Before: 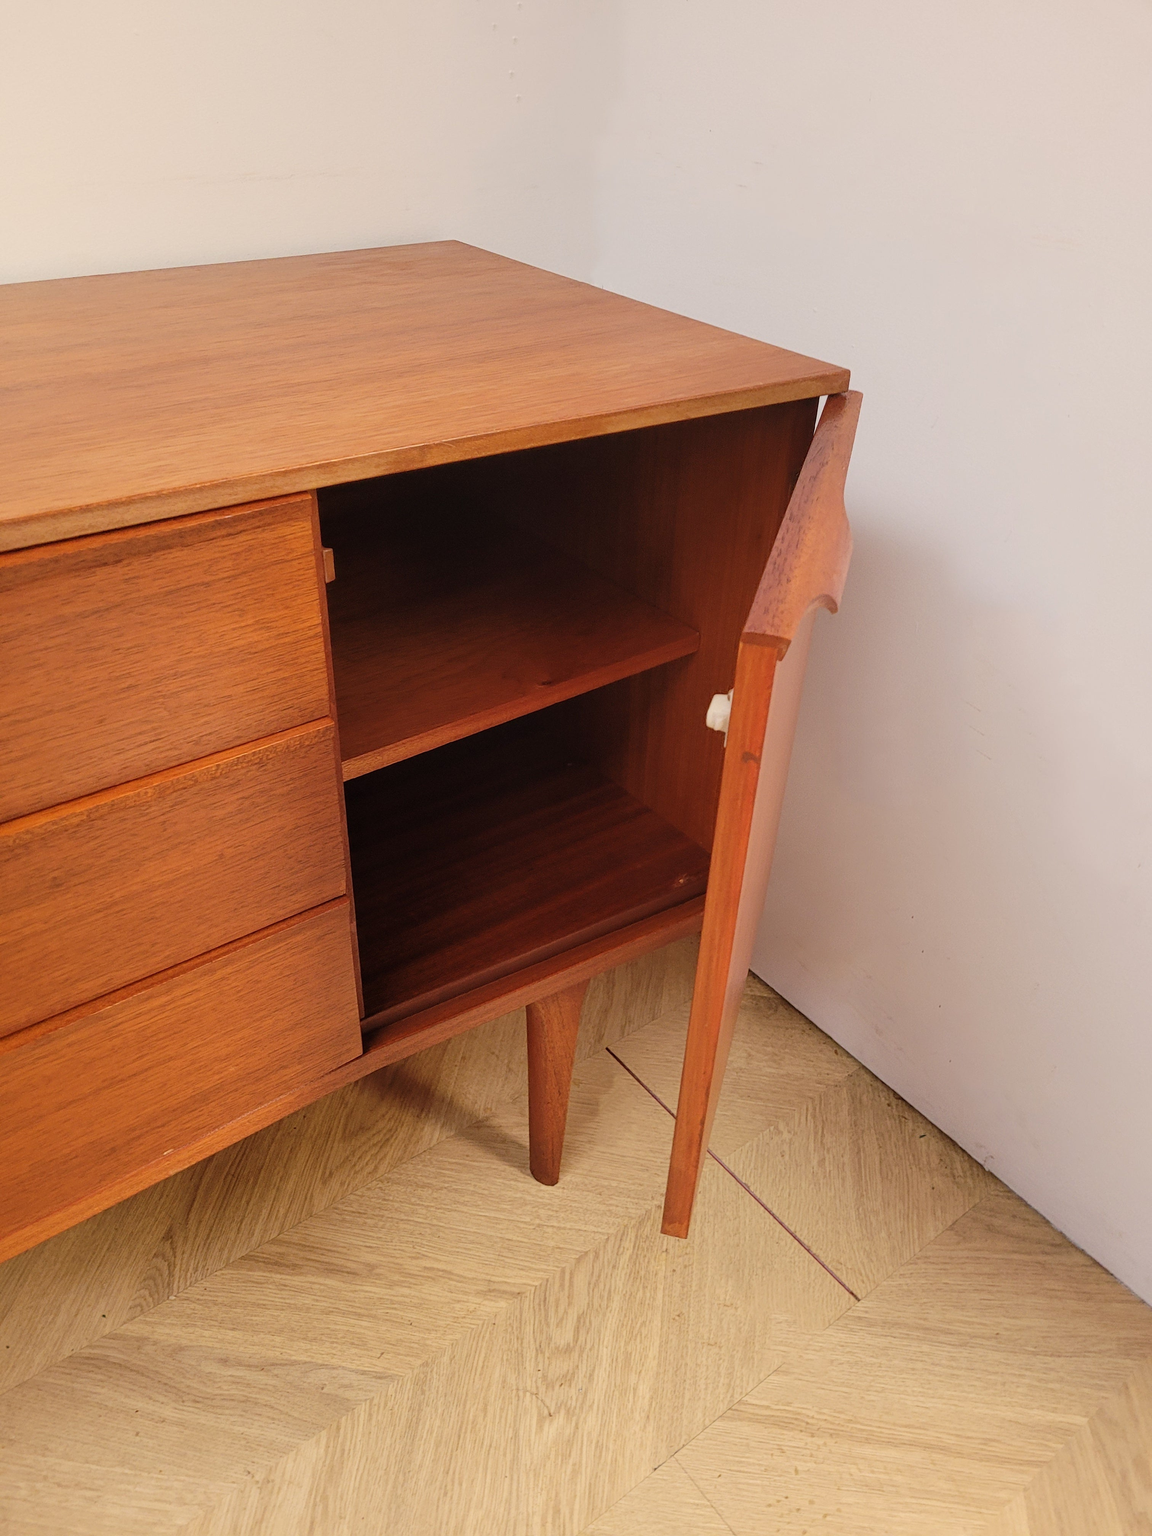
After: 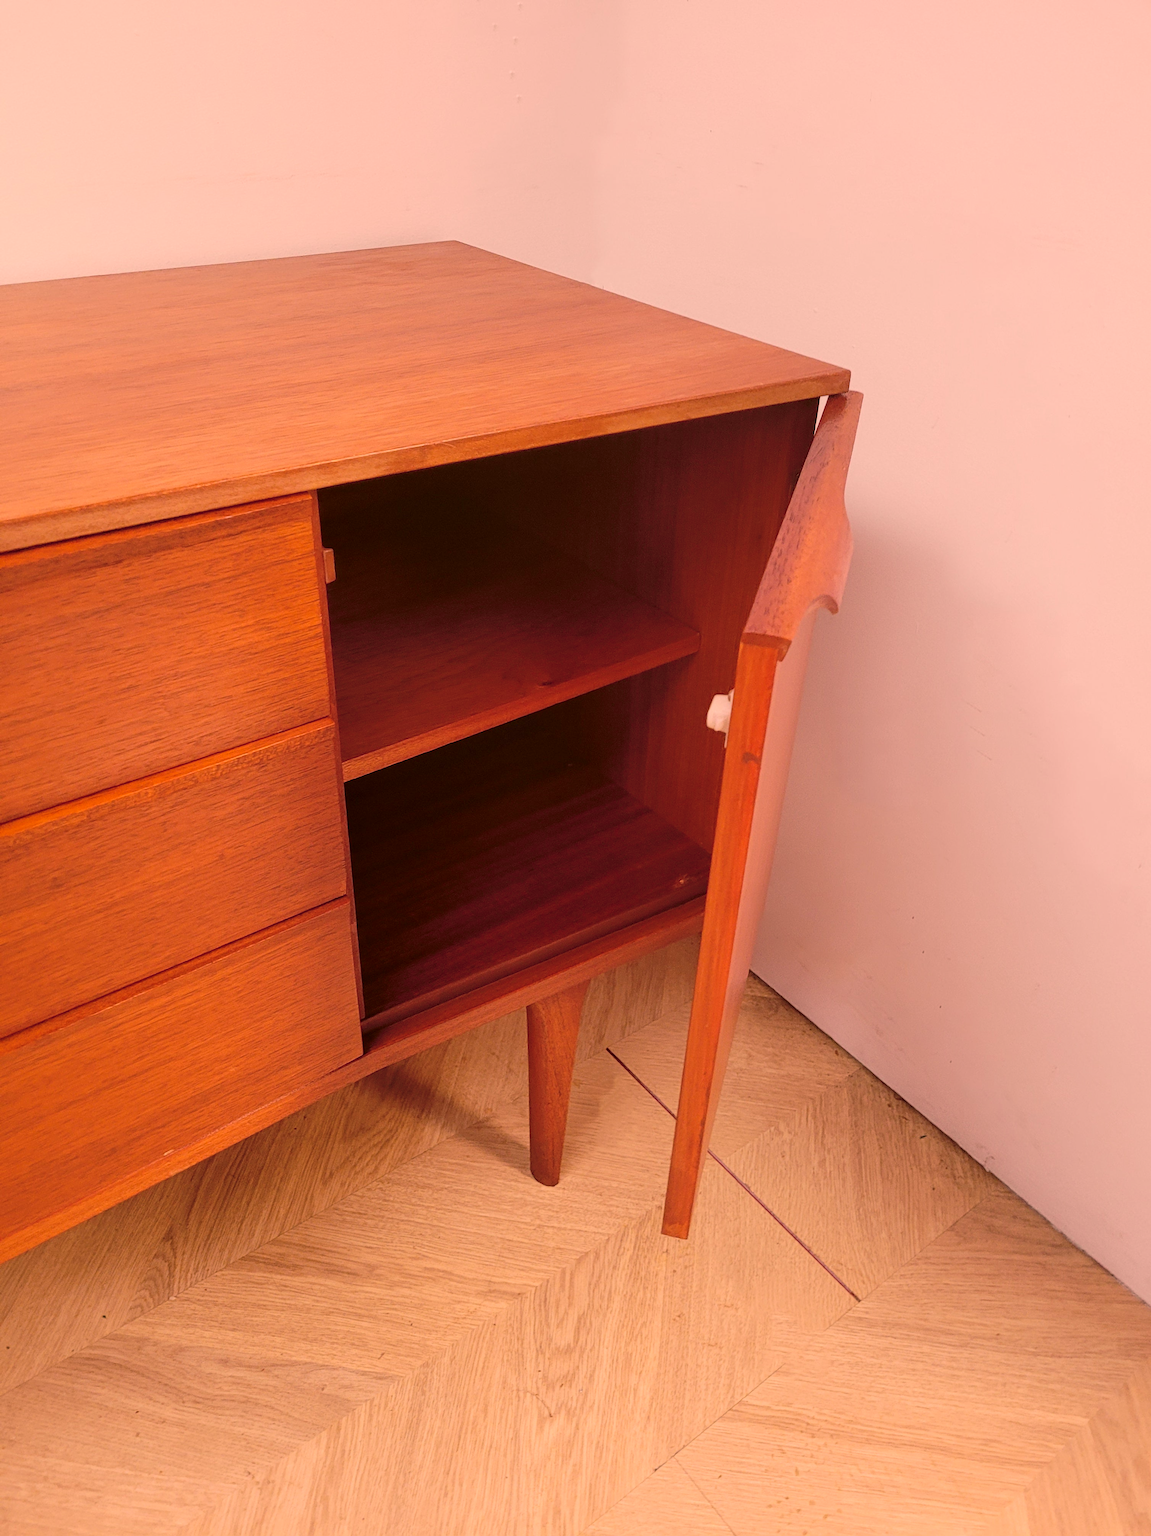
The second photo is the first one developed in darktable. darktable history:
tone curve: curves: ch1 [(0, 0) (0.214, 0.291) (0.372, 0.44) (0.463, 0.476) (0.498, 0.502) (0.521, 0.531) (1, 1)]; ch2 [(0, 0) (0.456, 0.447) (0.5, 0.5) (0.547, 0.557) (0.592, 0.57) (0.631, 0.602) (1, 1)], color space Lab, independent channels, preserve colors none
color balance rgb: shadows lift › luminance -5%, shadows lift › chroma 1.1%, shadows lift › hue 219°, power › luminance 10%, power › chroma 2.83%, power › hue 60°, highlights gain › chroma 4.52%, highlights gain › hue 33.33°, saturation formula JzAzBz (2021)
